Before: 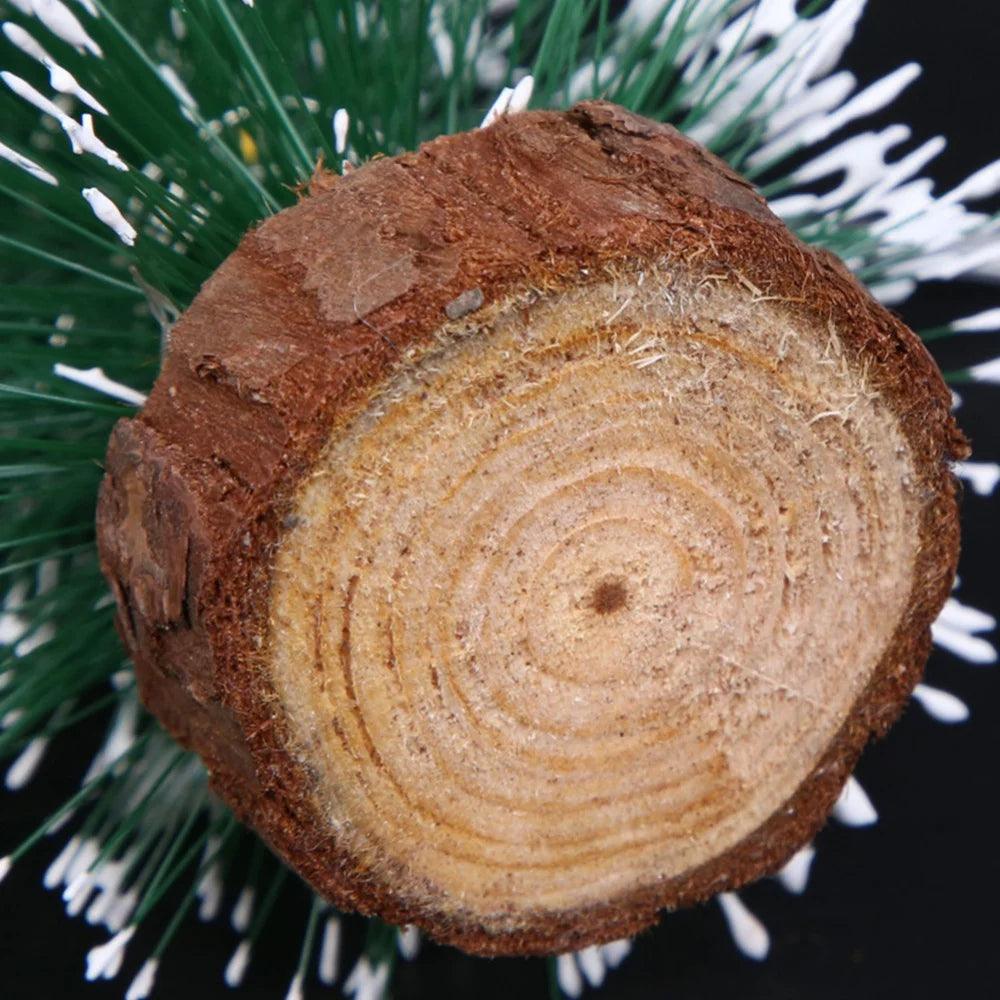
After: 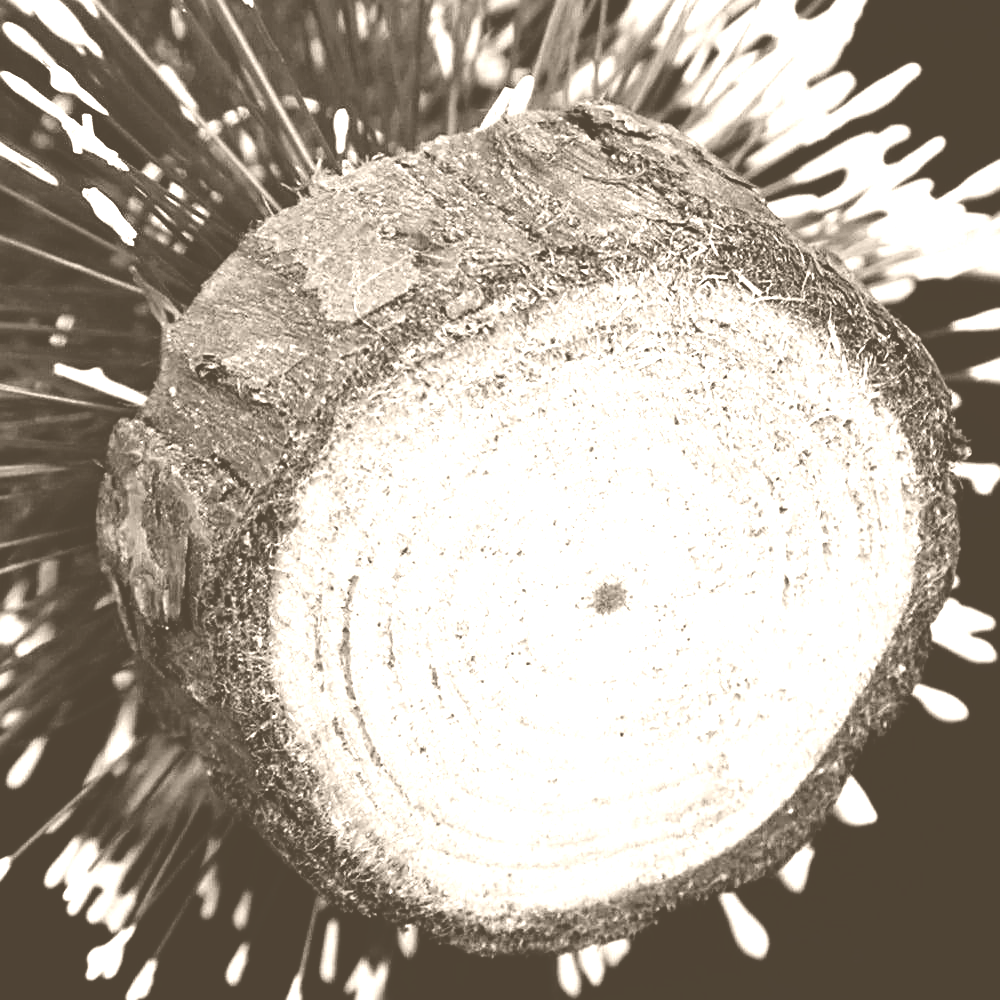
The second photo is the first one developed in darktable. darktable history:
sharpen: on, module defaults
color zones: curves: ch0 [(0, 0.65) (0.096, 0.644) (0.221, 0.539) (0.429, 0.5) (0.571, 0.5) (0.714, 0.5) (0.857, 0.5) (1, 0.65)]; ch1 [(0, 0.5) (0.143, 0.5) (0.257, -0.002) (0.429, 0.04) (0.571, -0.001) (0.714, -0.015) (0.857, 0.024) (1, 0.5)]
colorize: hue 34.49°, saturation 35.33%, source mix 100%, version 1
color balance rgb: perceptual saturation grading › global saturation 20%, perceptual saturation grading › highlights -25%, perceptual saturation grading › shadows 25%
filmic rgb: black relative exposure -5.42 EV, white relative exposure 2.85 EV, dynamic range scaling -37.73%, hardness 4, contrast 1.605, highlights saturation mix -0.93%
